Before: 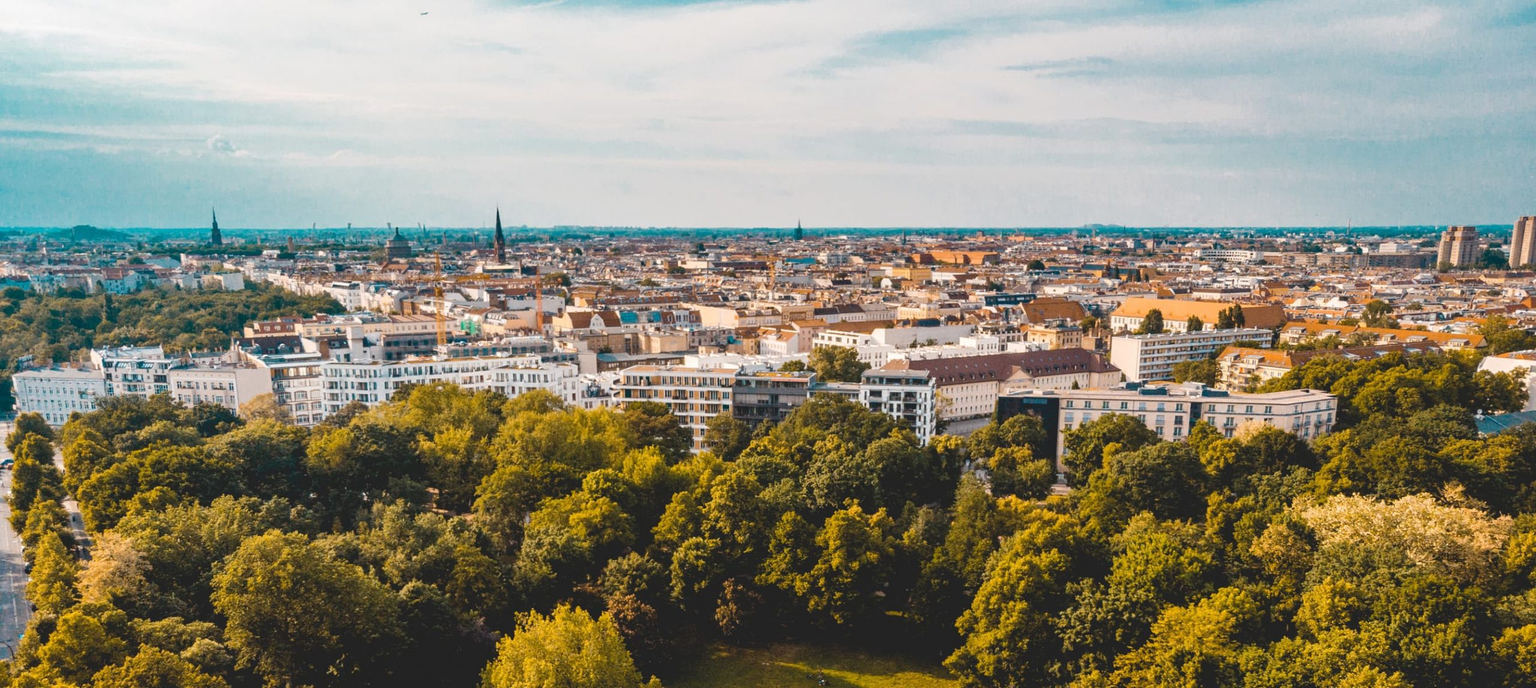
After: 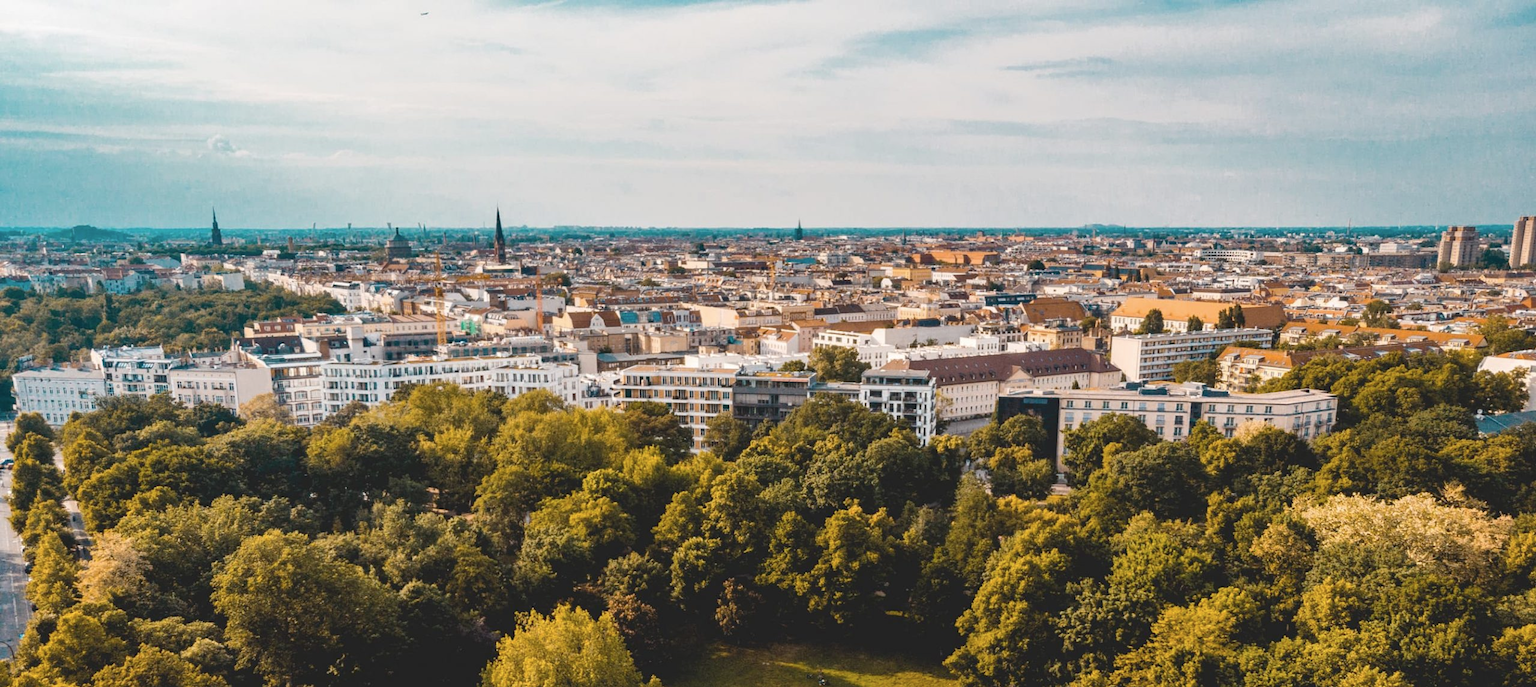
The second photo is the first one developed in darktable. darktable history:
contrast brightness saturation: saturation -0.102
